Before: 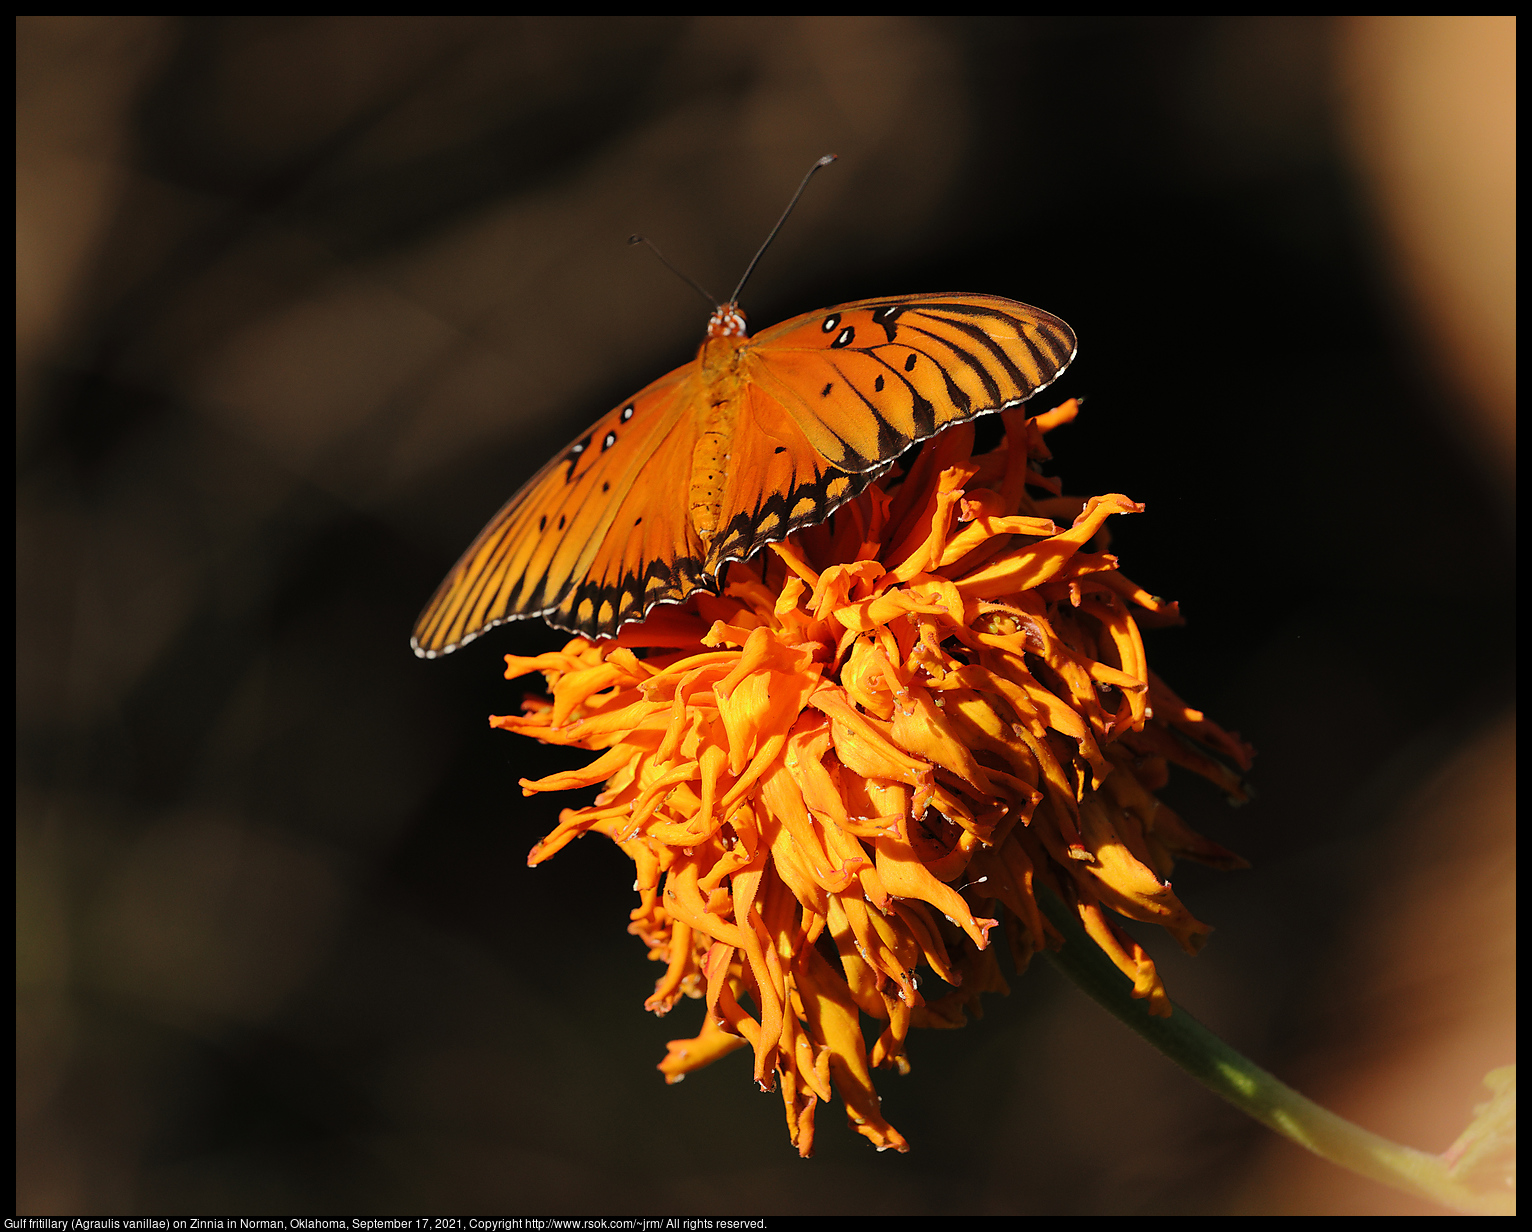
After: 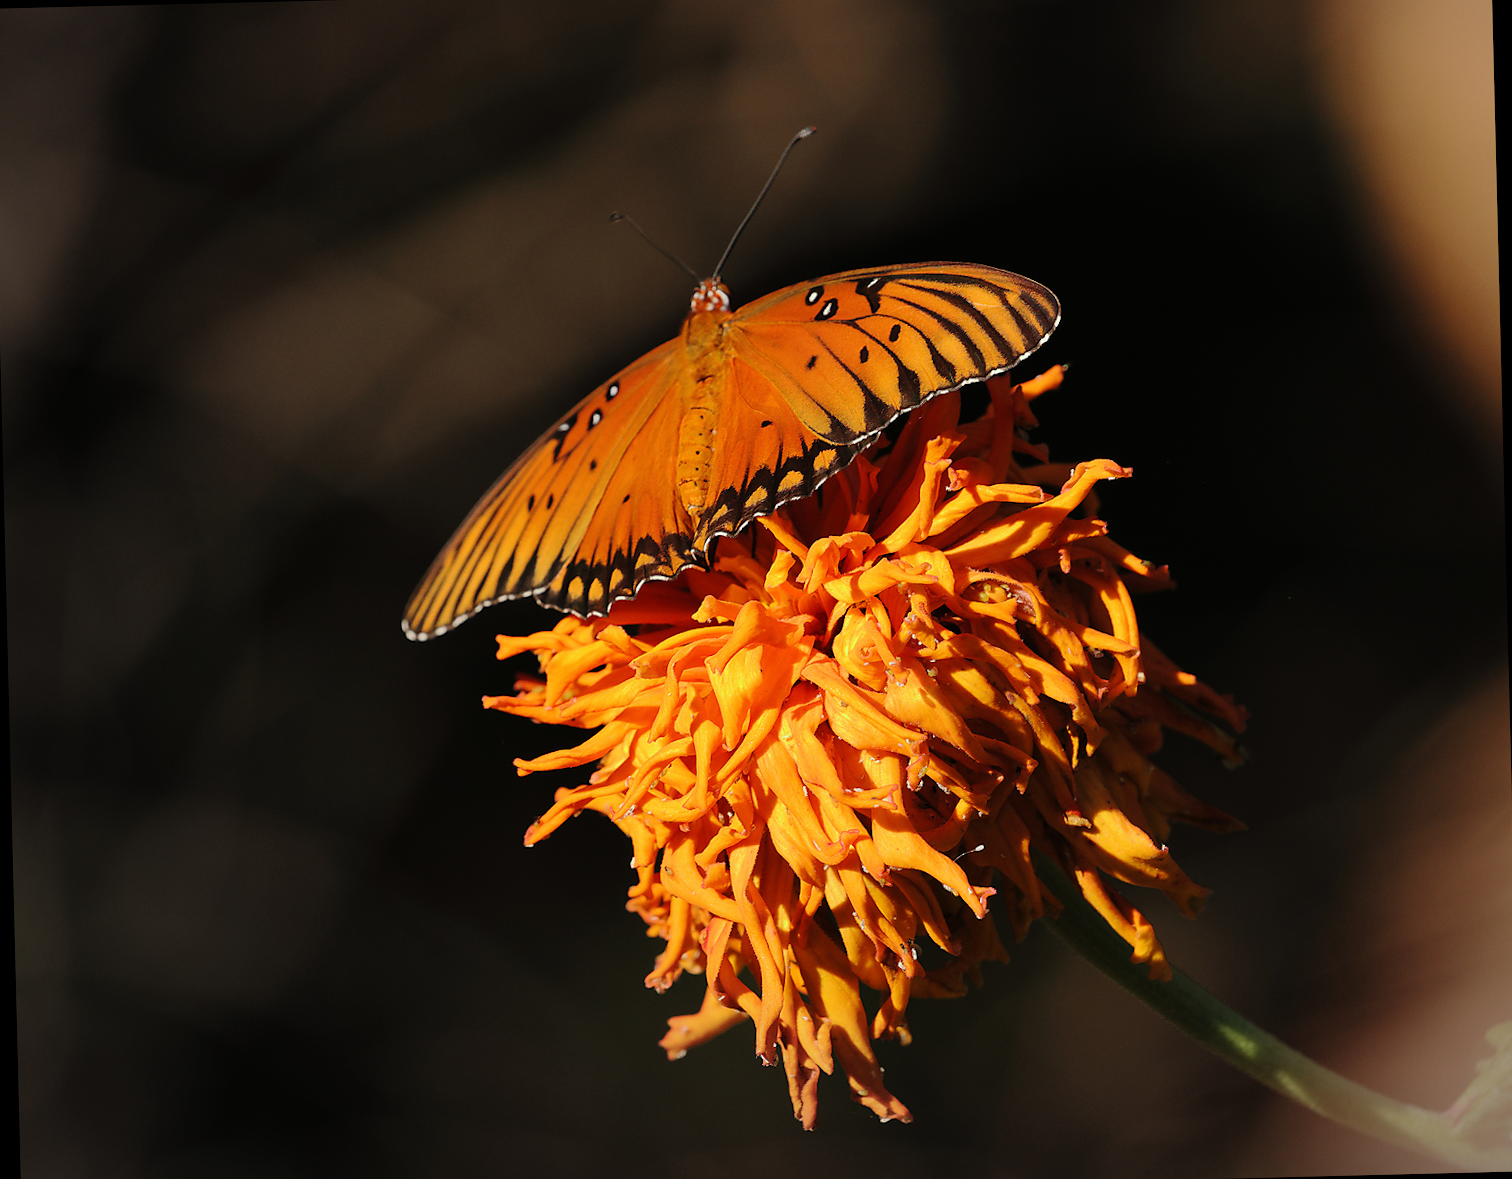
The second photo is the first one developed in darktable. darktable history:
vignetting: fall-off start 73.57%, center (0.22, -0.235)
rotate and perspective: rotation -1.42°, crop left 0.016, crop right 0.984, crop top 0.035, crop bottom 0.965
